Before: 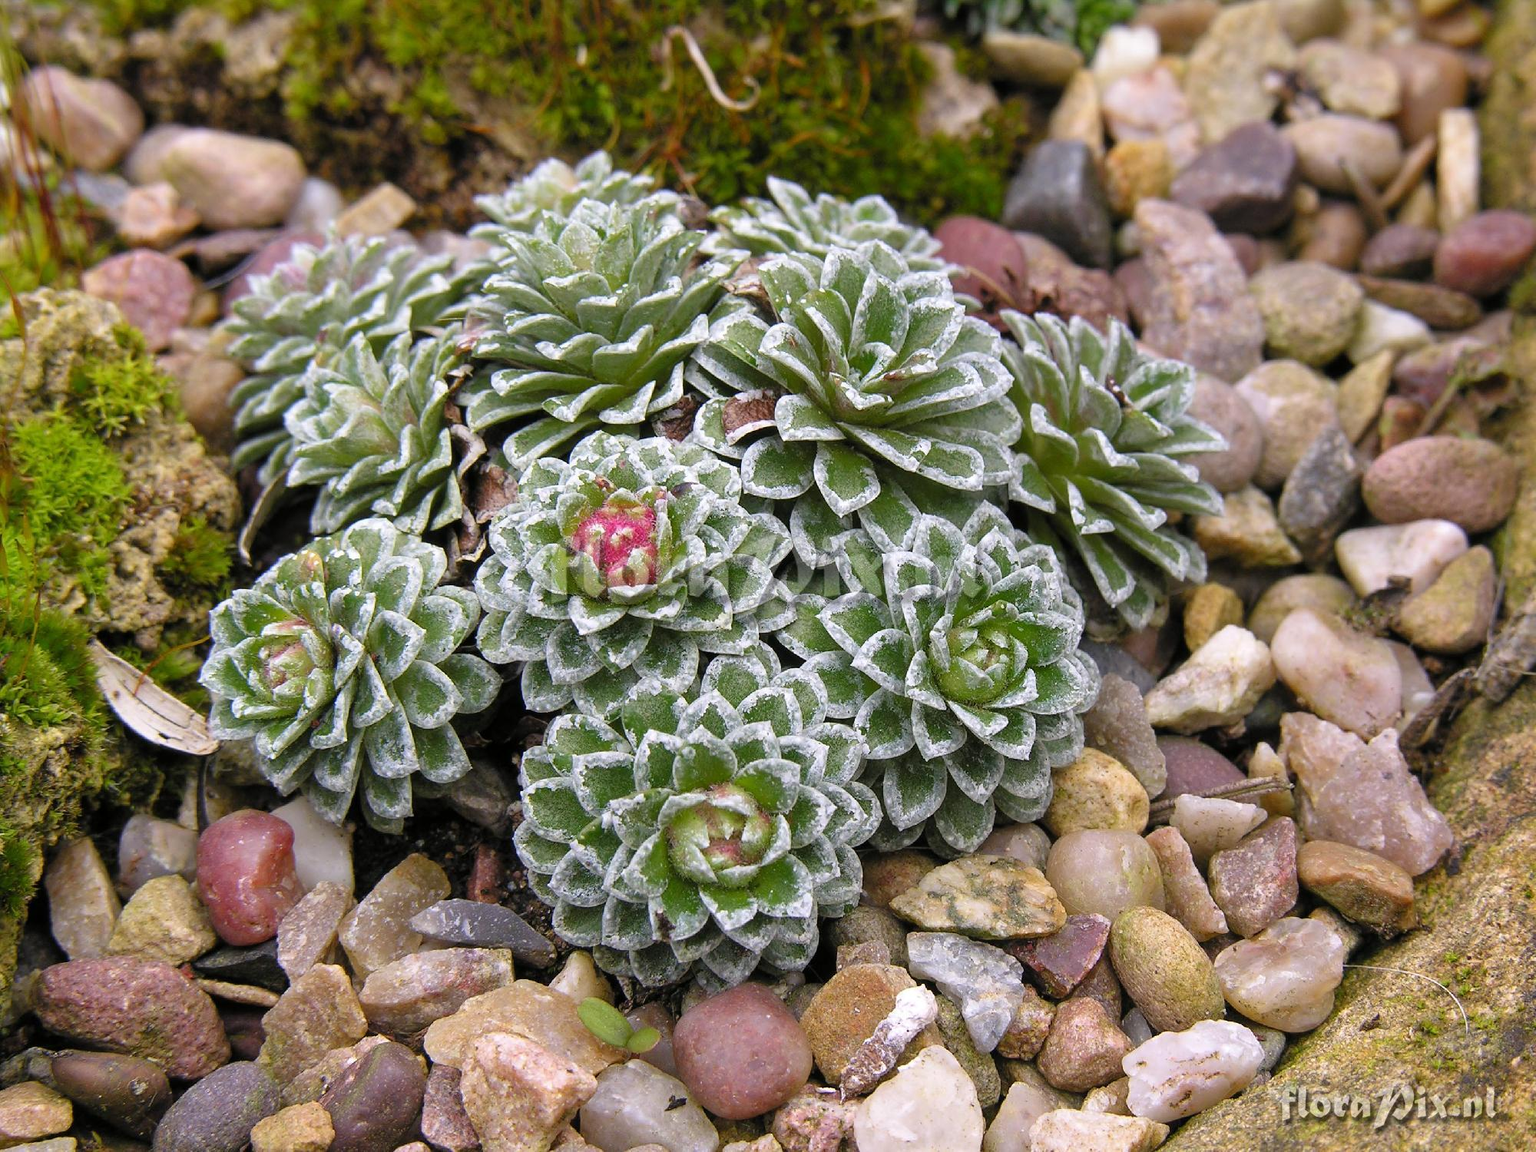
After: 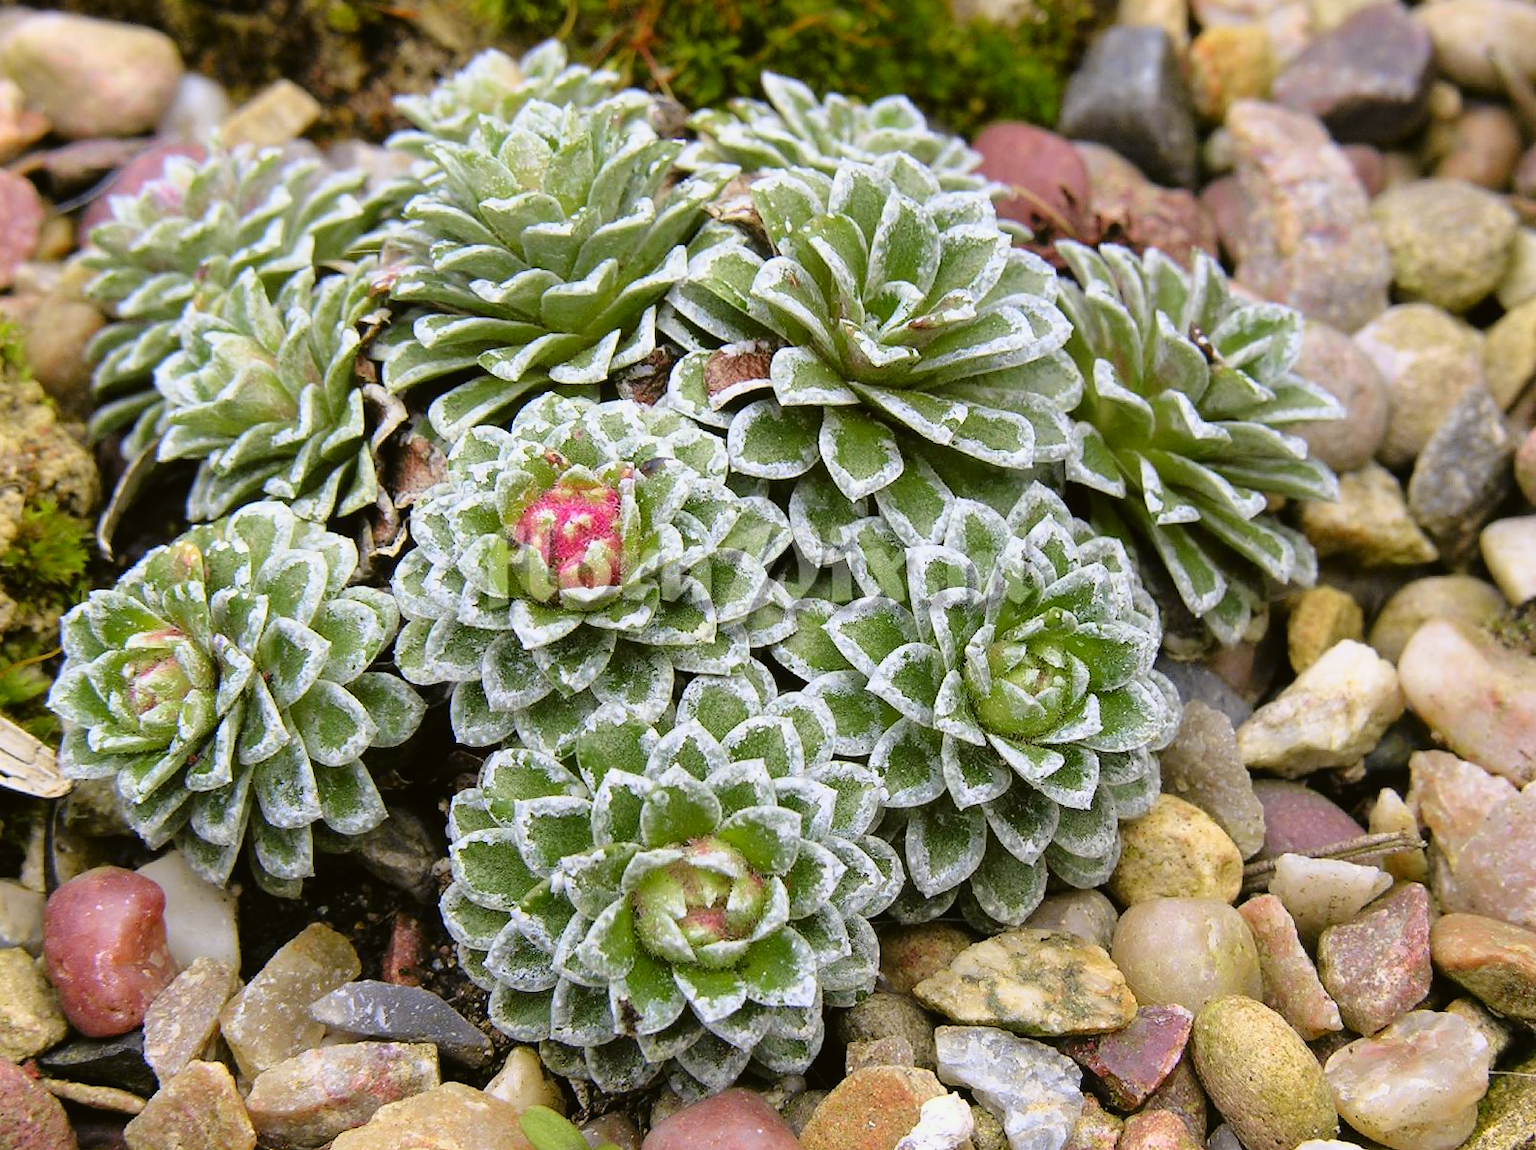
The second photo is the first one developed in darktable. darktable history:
tone equalizer: on, module defaults
crop and rotate: left 10.071%, top 10.071%, right 10.02%, bottom 10.02%
tone curve: curves: ch0 [(0, 0.021) (0.049, 0.044) (0.152, 0.14) (0.328, 0.377) (0.473, 0.543) (0.641, 0.705) (0.85, 0.894) (1, 0.969)]; ch1 [(0, 0) (0.302, 0.331) (0.433, 0.432) (0.472, 0.47) (0.502, 0.503) (0.527, 0.521) (0.564, 0.58) (0.614, 0.626) (0.677, 0.701) (0.859, 0.885) (1, 1)]; ch2 [(0, 0) (0.33, 0.301) (0.447, 0.44) (0.487, 0.496) (0.502, 0.516) (0.535, 0.563) (0.565, 0.593) (0.608, 0.638) (1, 1)], color space Lab, independent channels, preserve colors none
white balance: red 0.978, blue 0.999
rotate and perspective: rotation 0.192°, lens shift (horizontal) -0.015, crop left 0.005, crop right 0.996, crop top 0.006, crop bottom 0.99
